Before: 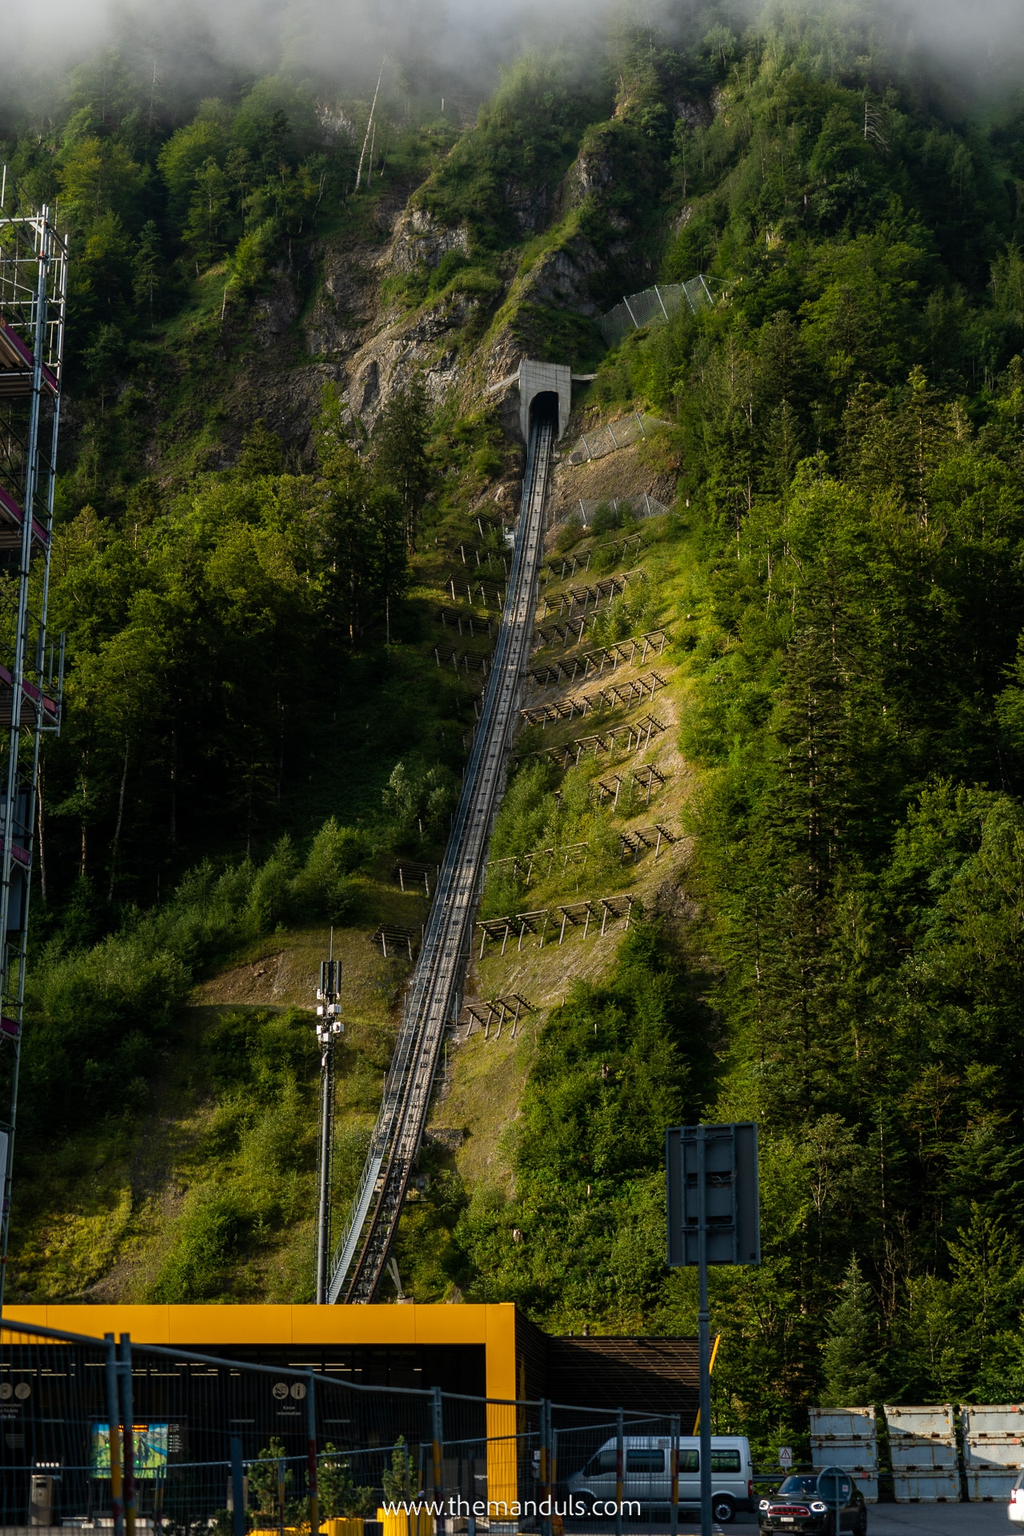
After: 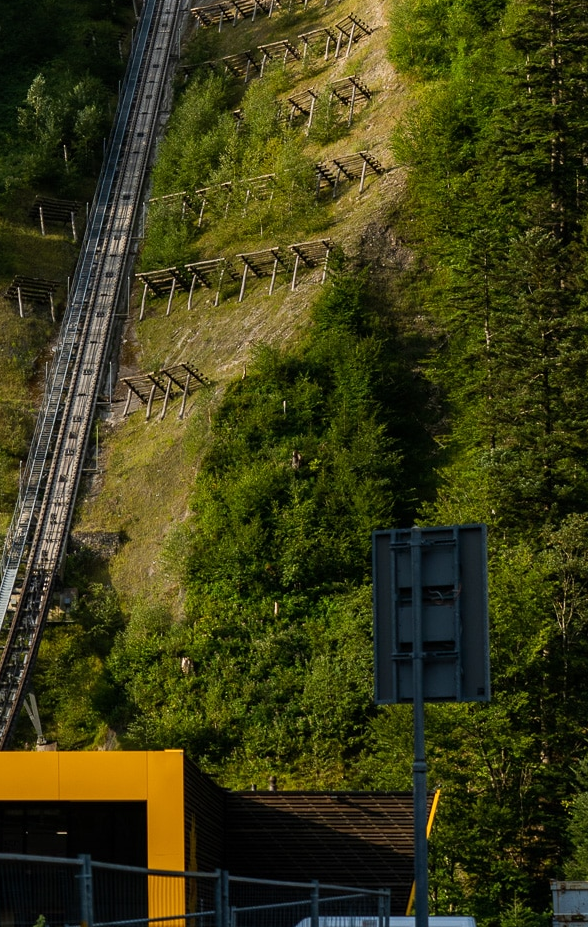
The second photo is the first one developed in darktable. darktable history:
crop: left 35.951%, top 45.797%, right 18.111%, bottom 5.9%
